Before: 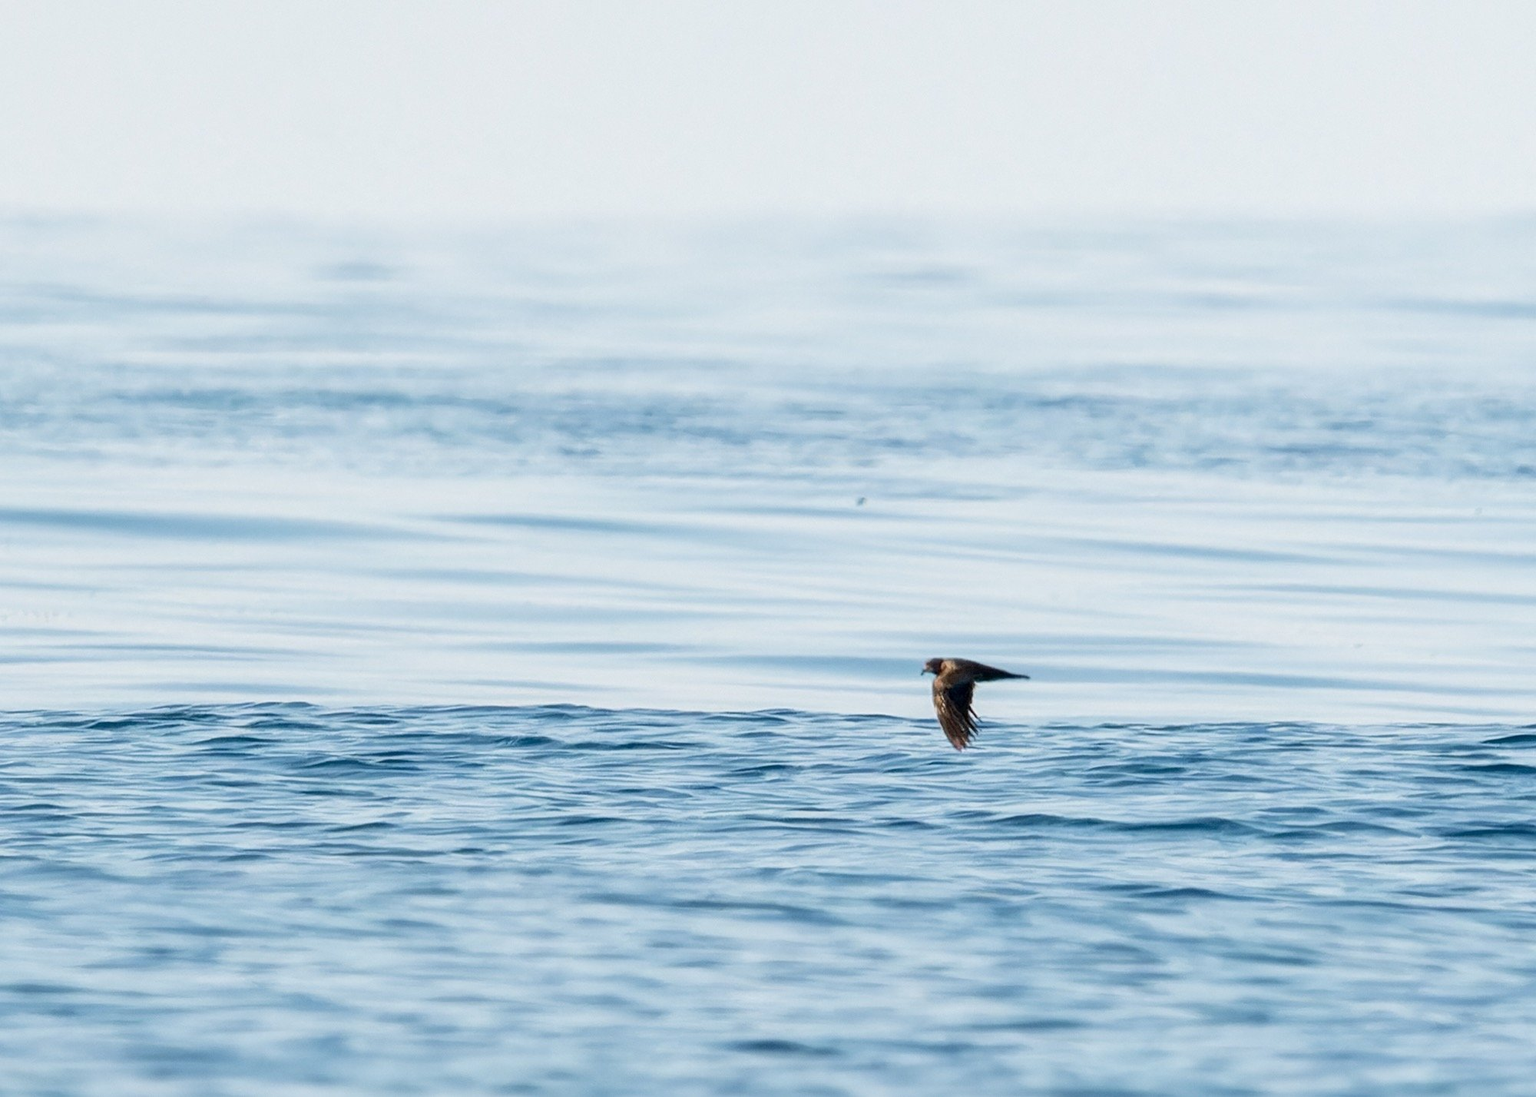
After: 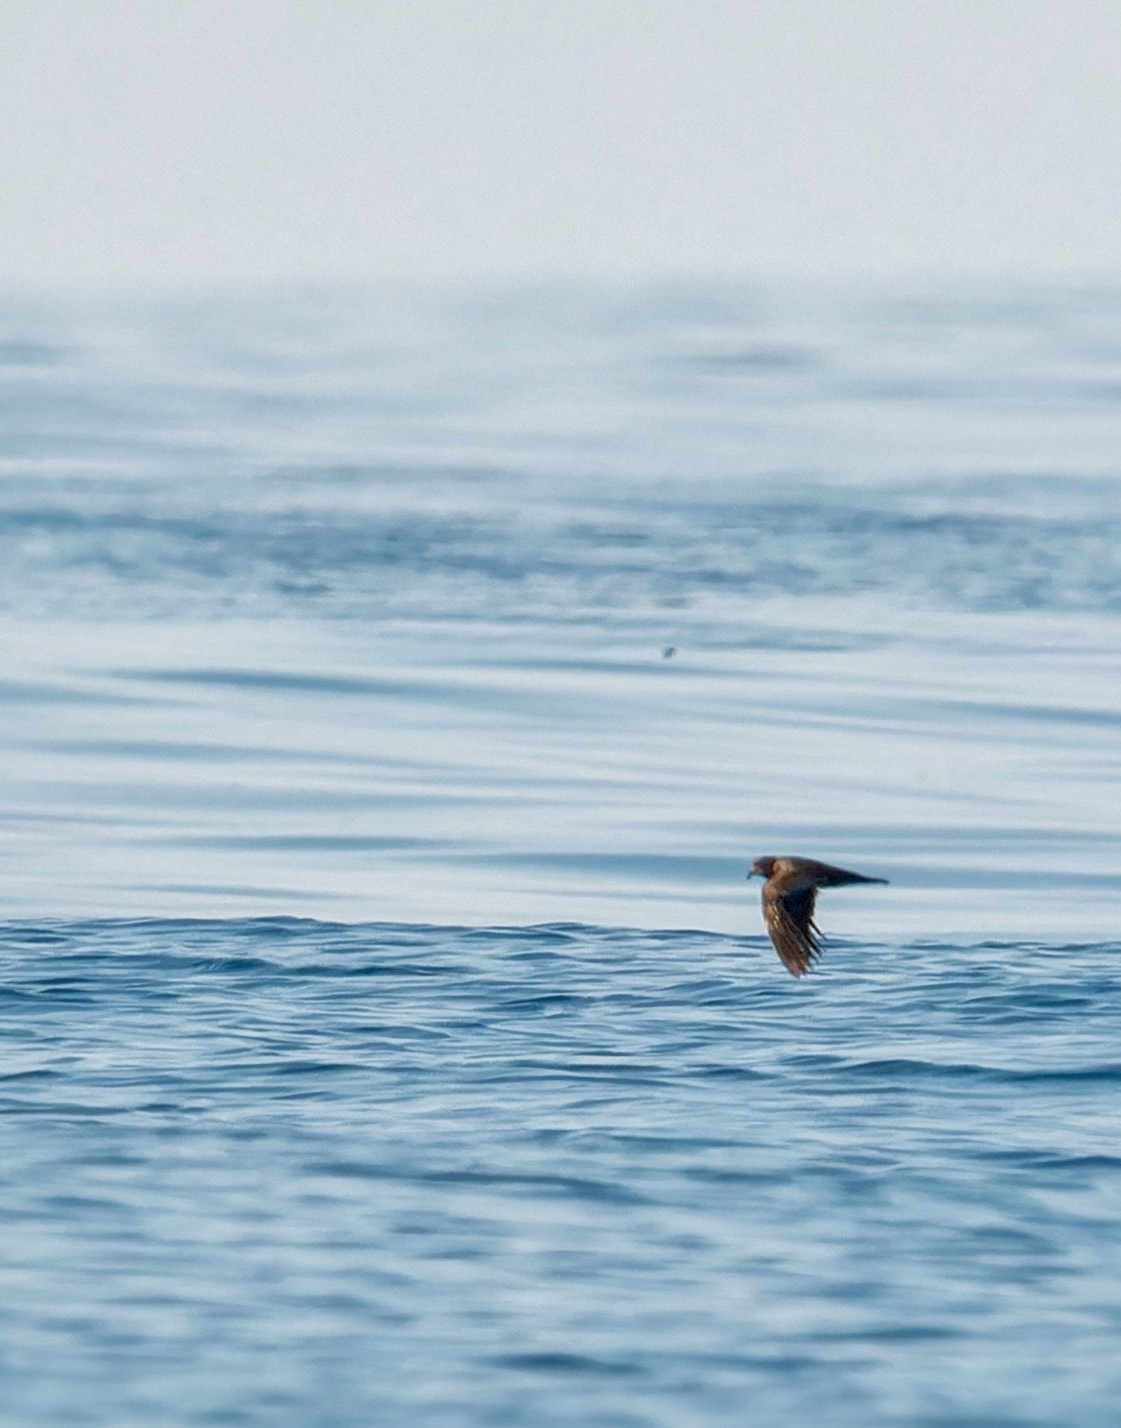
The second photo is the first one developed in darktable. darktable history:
crop and rotate: left 22.649%, right 21.281%
shadows and highlights: on, module defaults
